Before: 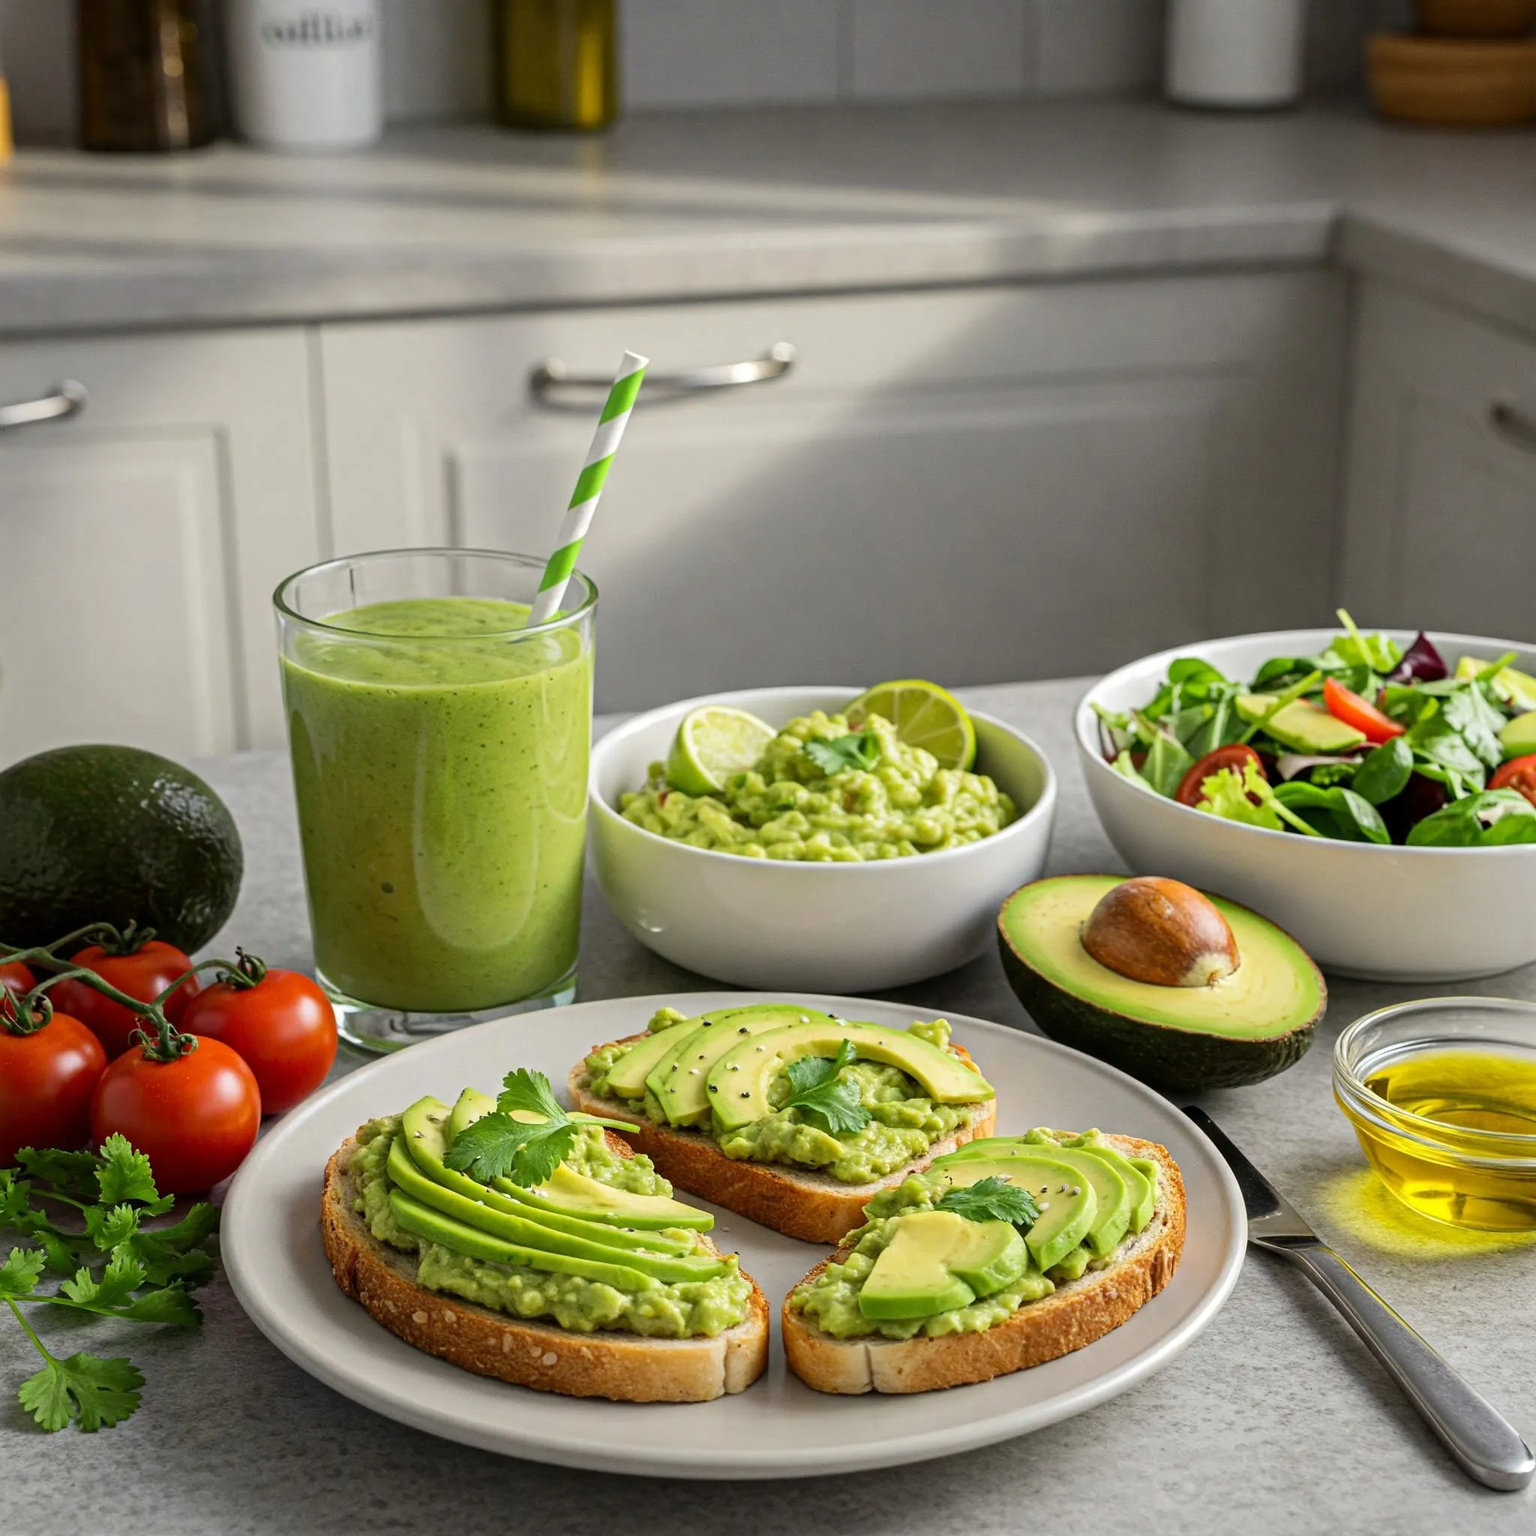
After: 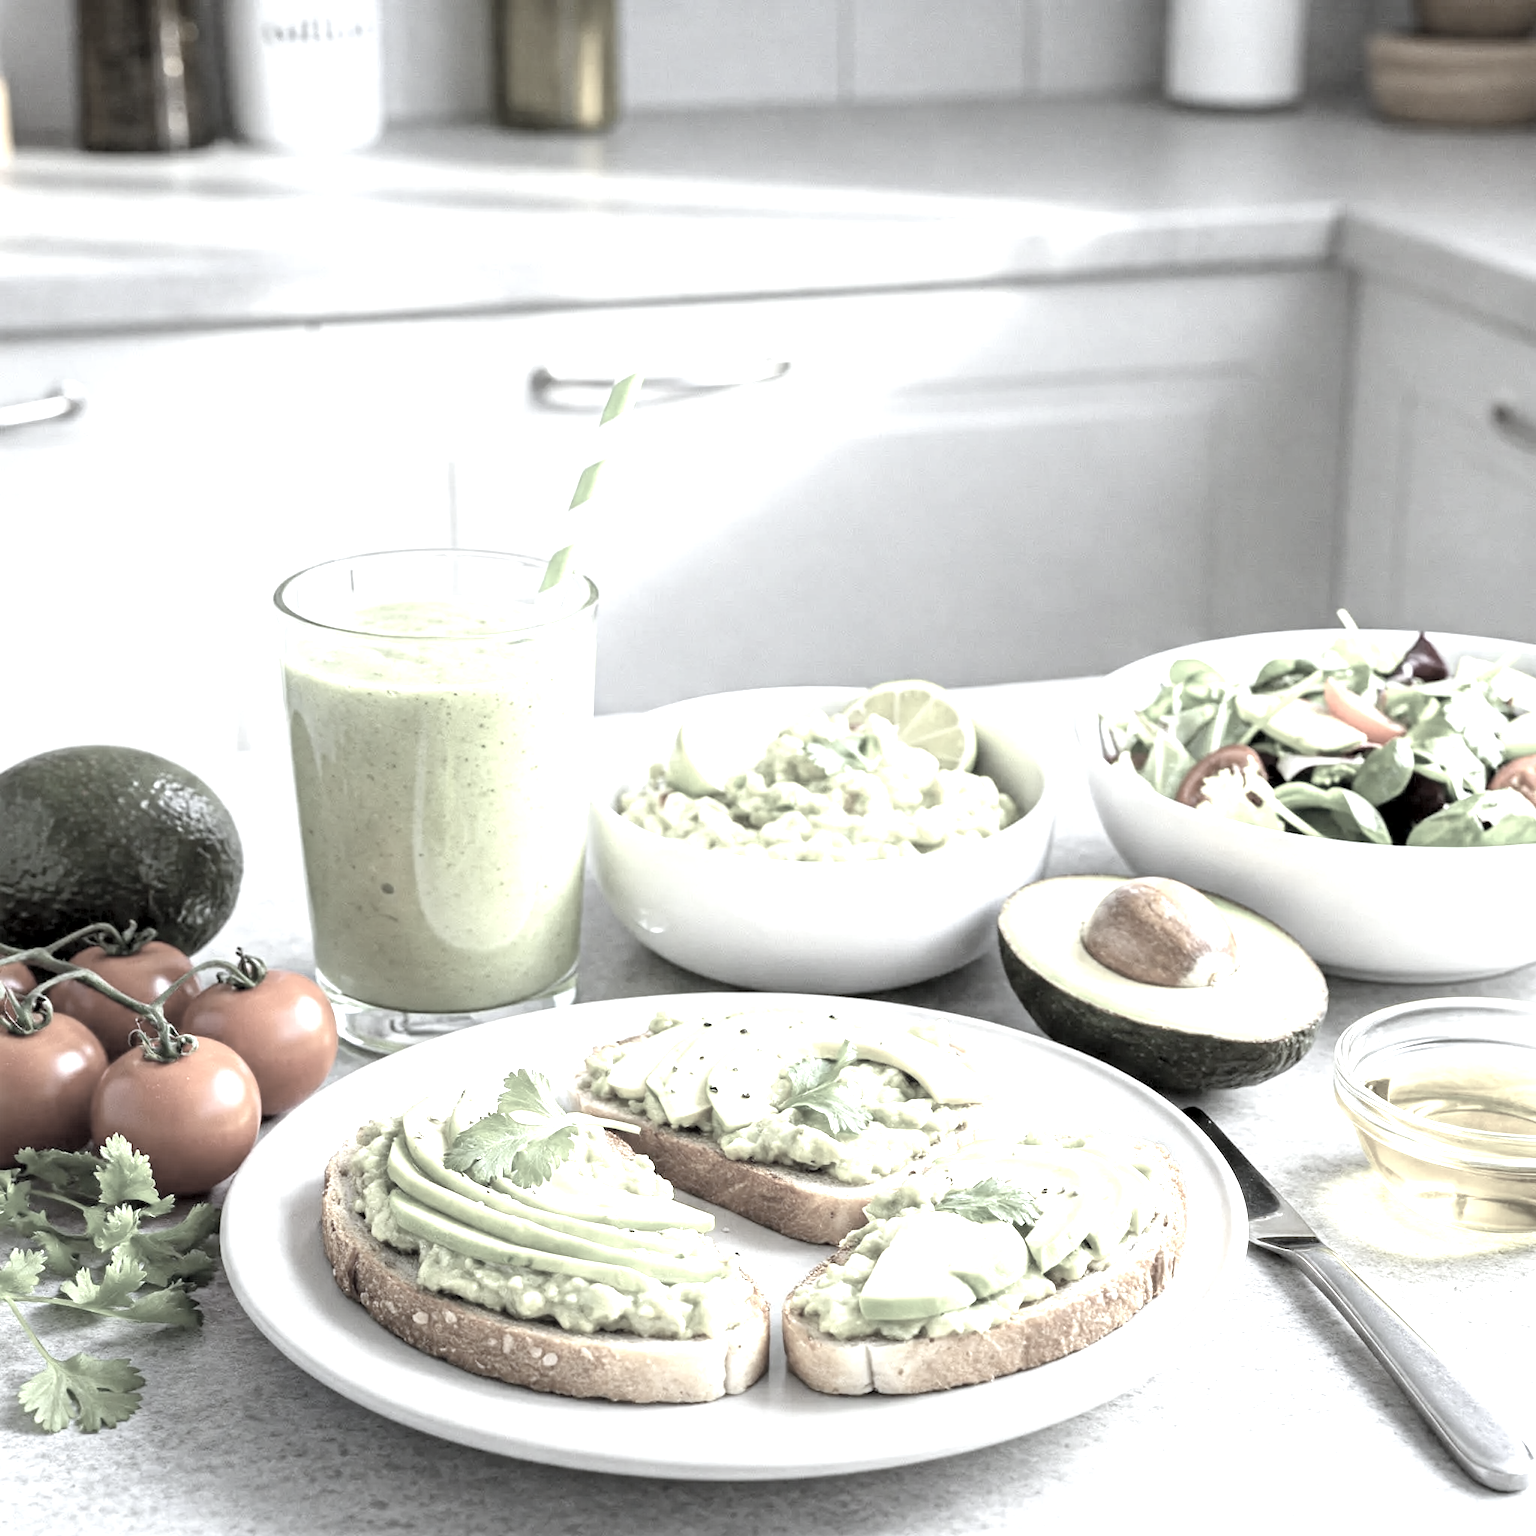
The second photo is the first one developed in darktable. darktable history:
white balance: red 0.924, blue 1.095
exposure: black level correction 0.001, exposure 1.735 EV, compensate highlight preservation false
contrast brightness saturation: brightness 0.15
color correction: saturation 0.2
